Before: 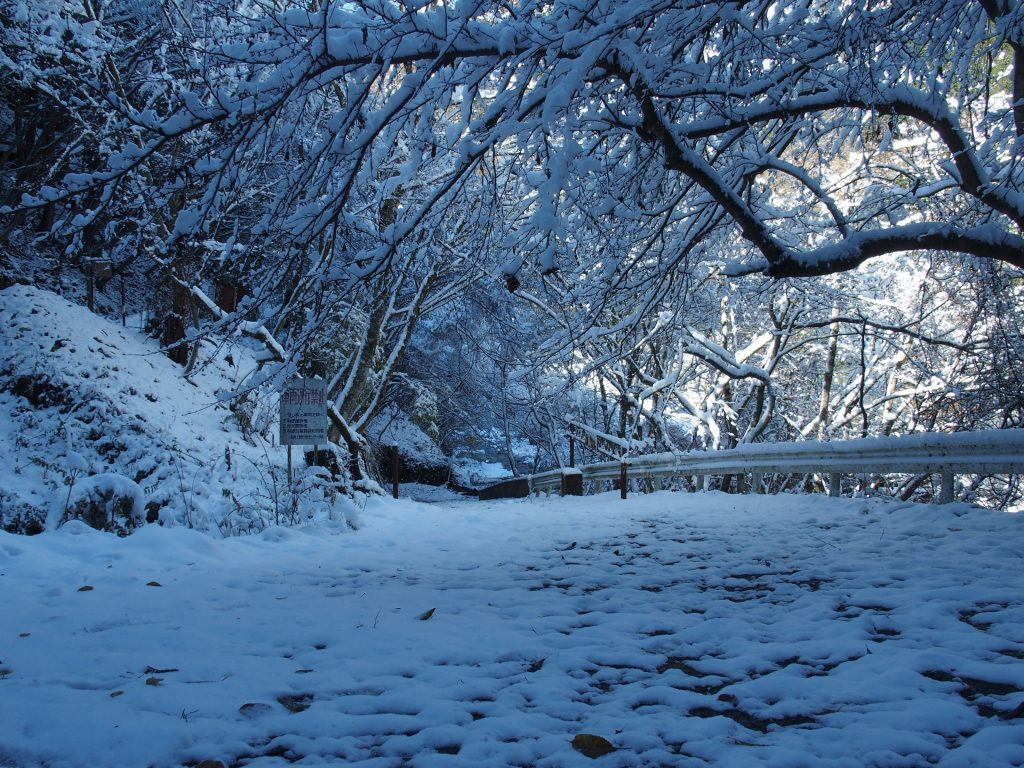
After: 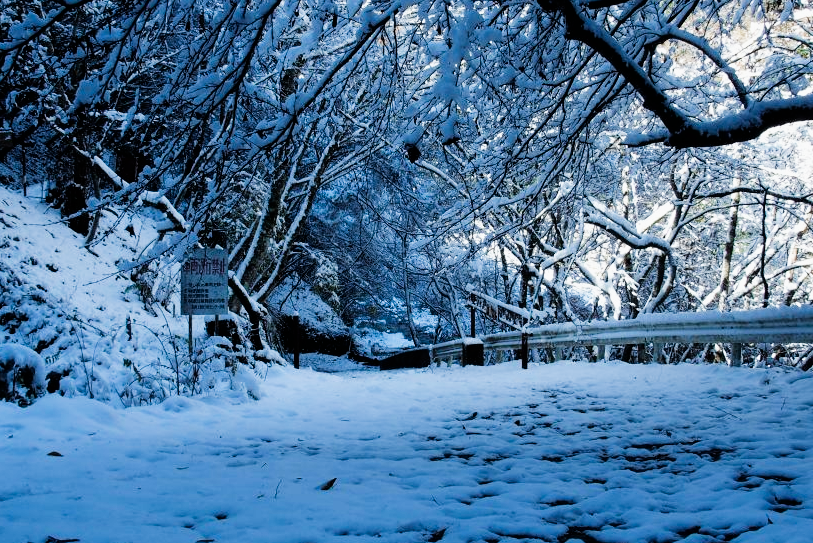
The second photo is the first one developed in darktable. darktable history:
crop: left 9.712%, top 16.928%, right 10.845%, bottom 12.332%
color balance rgb: perceptual saturation grading › global saturation 25%, perceptual saturation grading › highlights -50%, perceptual saturation grading › shadows 30%, perceptual brilliance grading › global brilliance 12%, global vibrance 20%
tone equalizer: on, module defaults
filmic rgb: black relative exposure -5 EV, white relative exposure 3.5 EV, hardness 3.19, contrast 1.4, highlights saturation mix -50%
